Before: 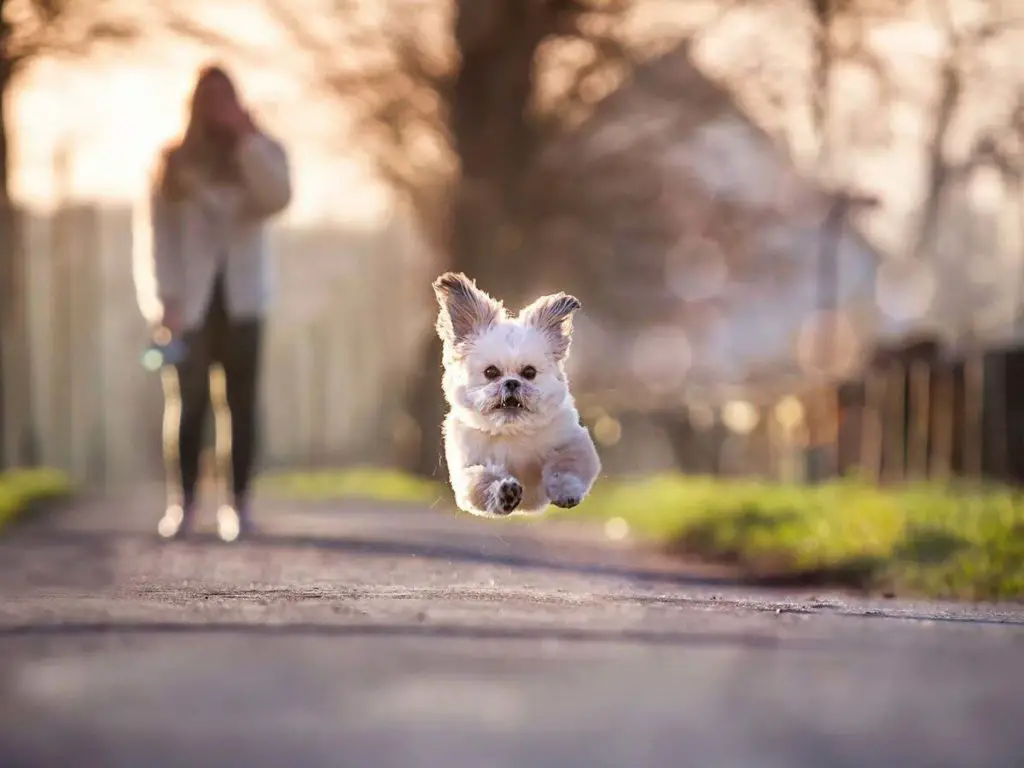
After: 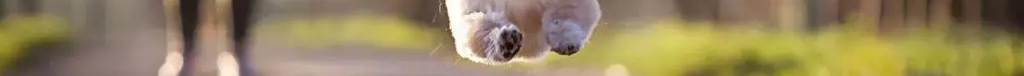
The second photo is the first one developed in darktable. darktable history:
exposure: black level correction 0, compensate exposure bias true, compensate highlight preservation false
crop and rotate: top 59.084%, bottom 30.916%
